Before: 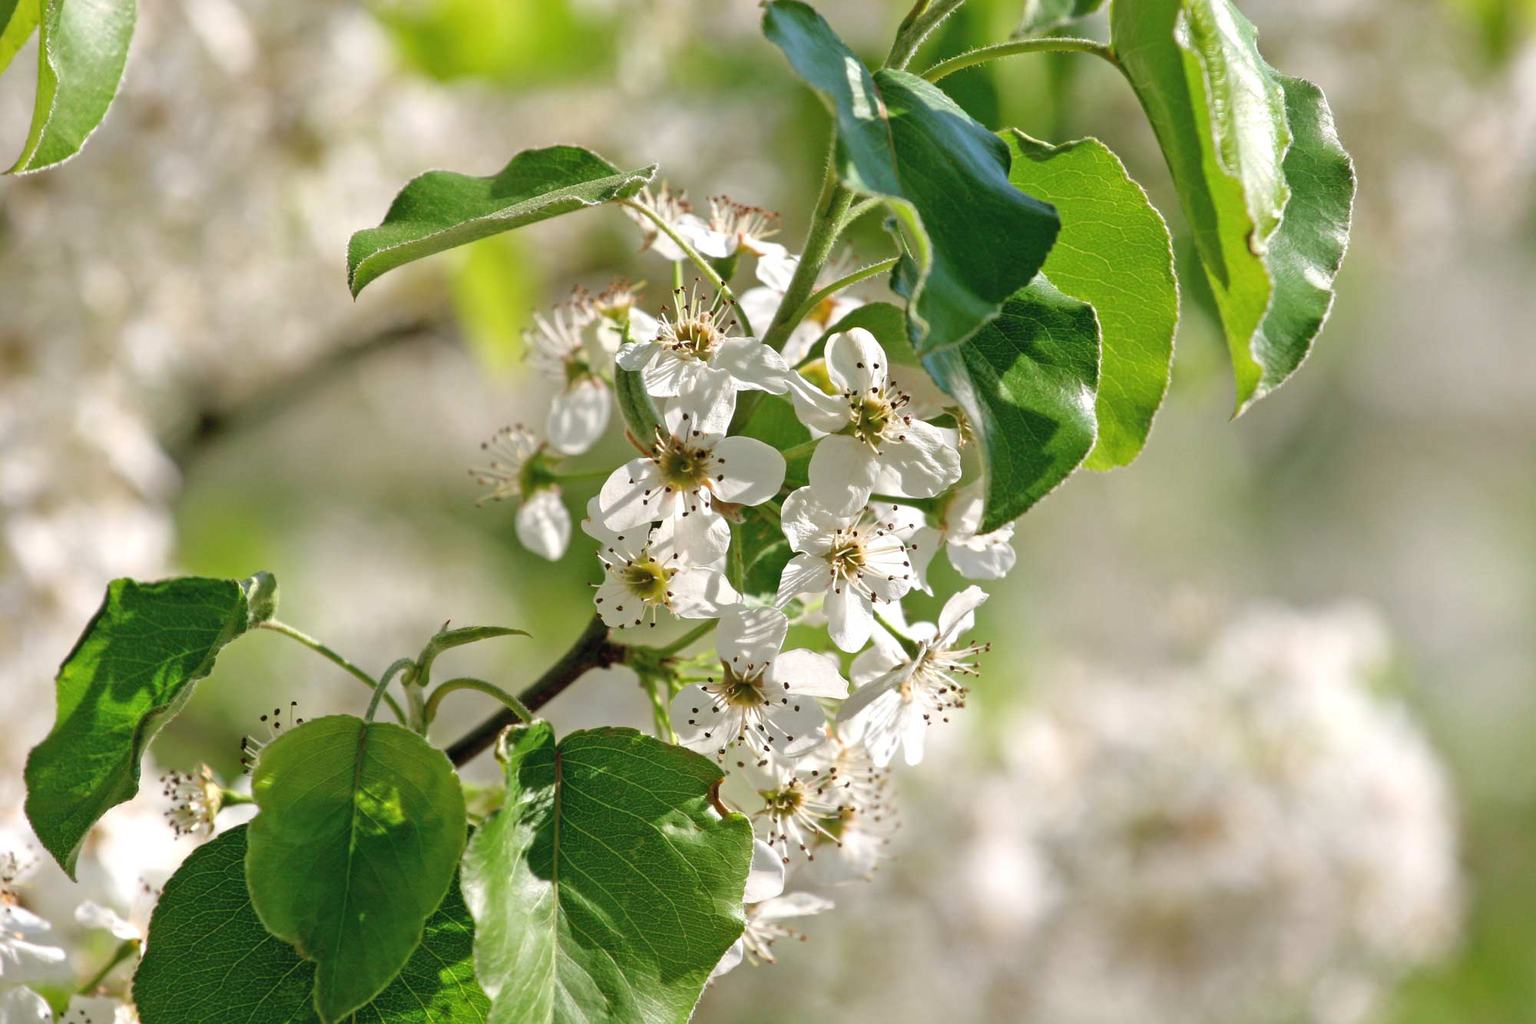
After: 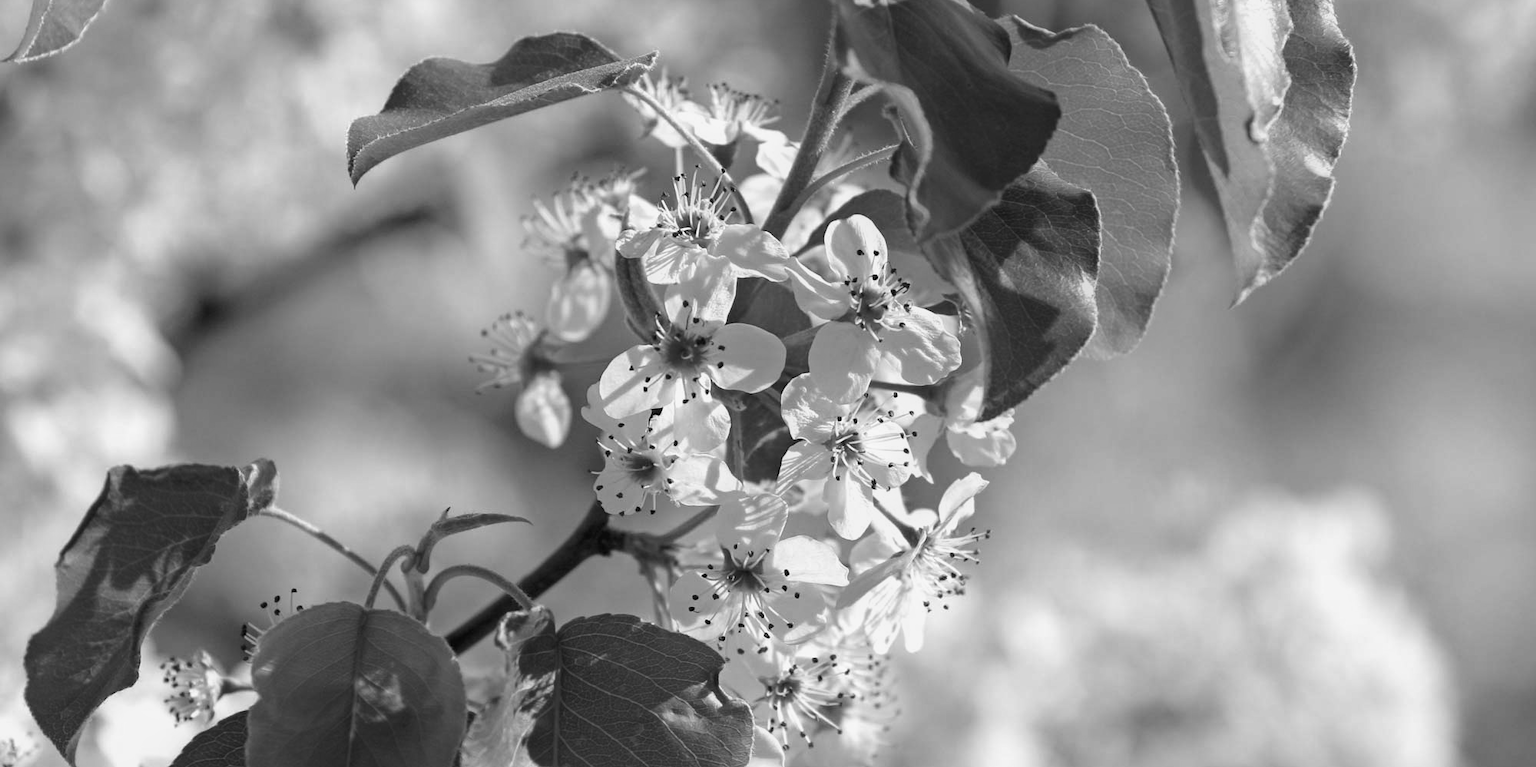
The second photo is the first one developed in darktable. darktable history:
crop: top 11.038%, bottom 13.962%
white balance: red 1.138, green 0.996, blue 0.812
tone equalizer: -8 EV -0.001 EV, -7 EV 0.001 EV, -6 EV -0.002 EV, -5 EV -0.003 EV, -4 EV -0.062 EV, -3 EV -0.222 EV, -2 EV -0.267 EV, -1 EV 0.105 EV, +0 EV 0.303 EV
monochrome: a 79.32, b 81.83, size 1.1
